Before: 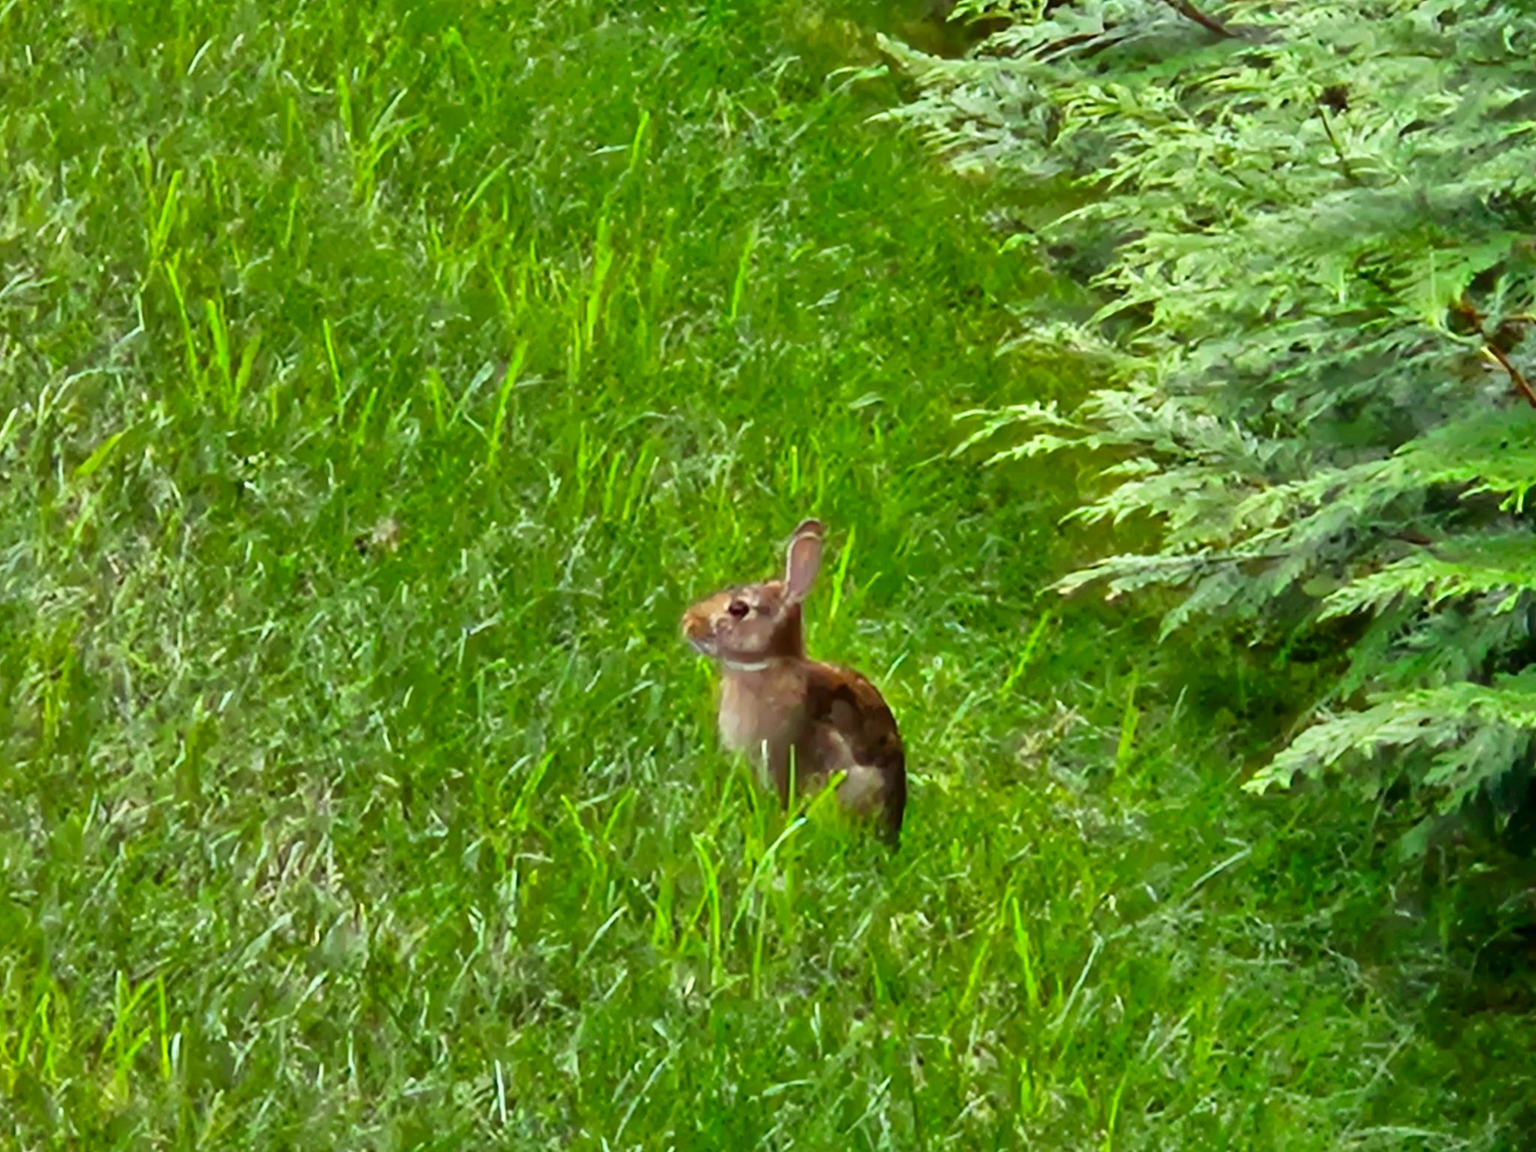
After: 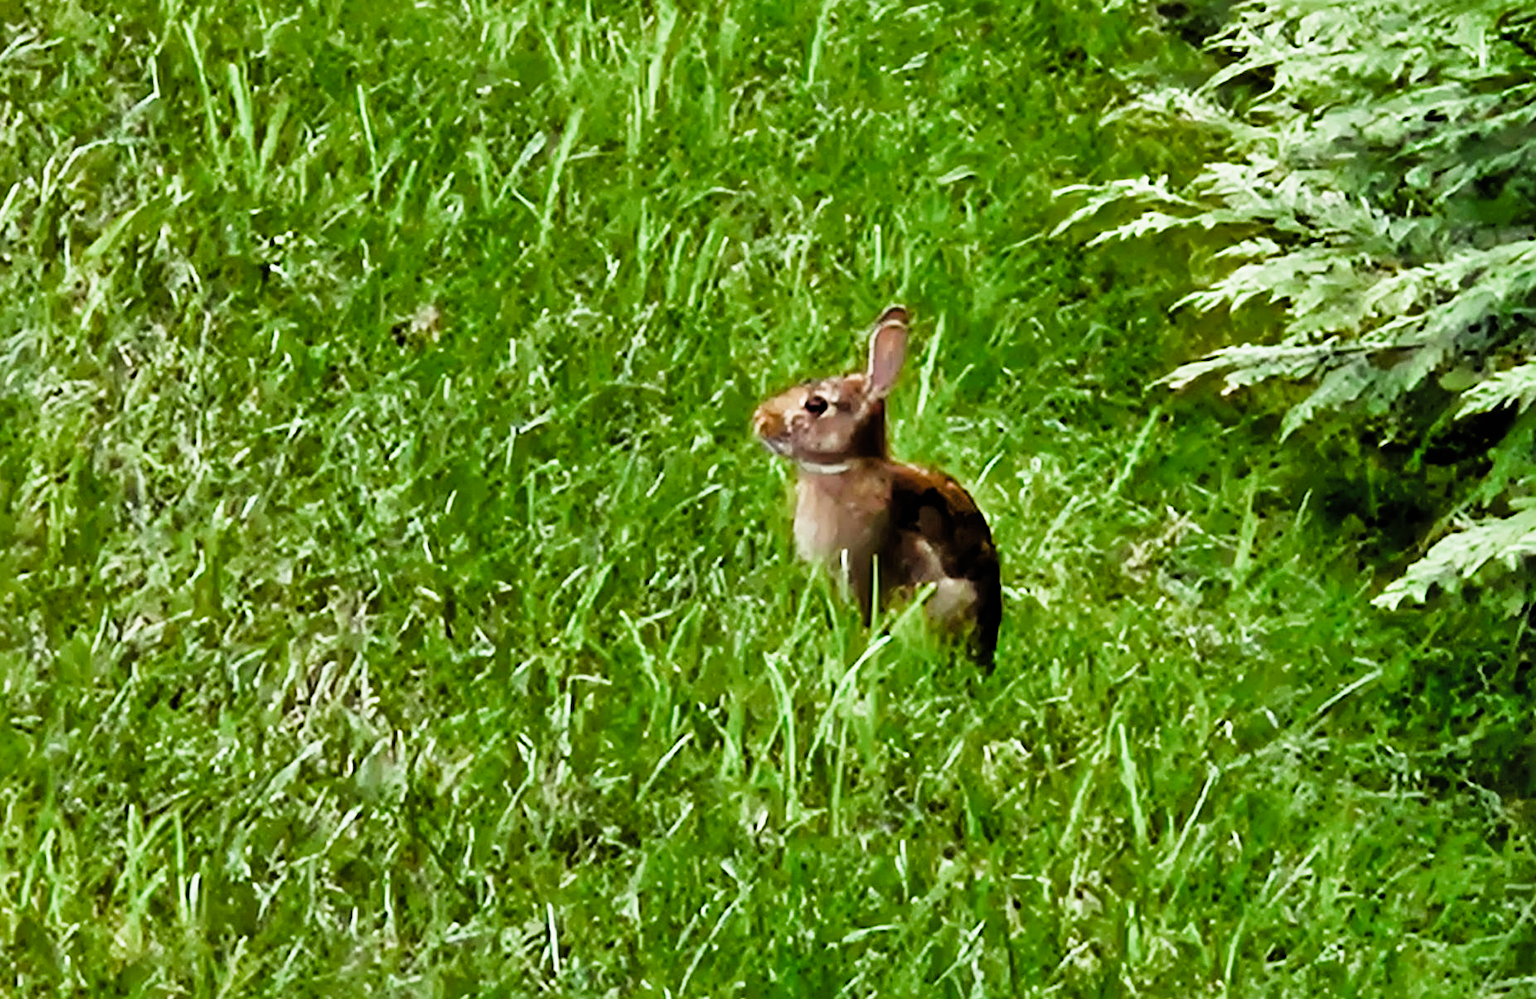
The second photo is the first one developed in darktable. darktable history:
crop: top 21.07%, right 9.47%, bottom 0.301%
filmic rgb: black relative exposure -5.34 EV, white relative exposure 2.86 EV, dynamic range scaling -38.2%, hardness 3.98, contrast 1.597, highlights saturation mix -1.06%, color science v4 (2020)
color balance rgb: power › chroma 0.289%, power › hue 24.66°, perceptual saturation grading › global saturation 20%, perceptual saturation grading › highlights -24.719%, perceptual saturation grading › shadows 25.422%, global vibrance 6.148%
sharpen: on, module defaults
exposure: black level correction 0.002, compensate highlight preservation false
shadows and highlights: shadows 59.05, soften with gaussian
tone equalizer: on, module defaults
